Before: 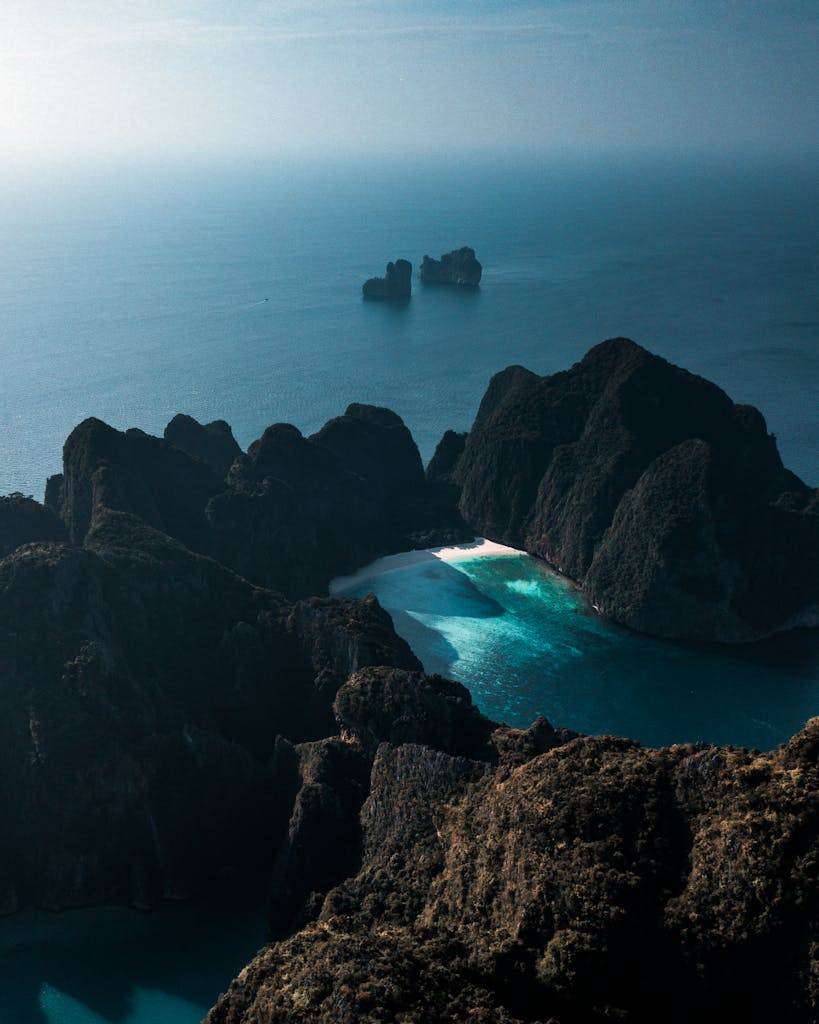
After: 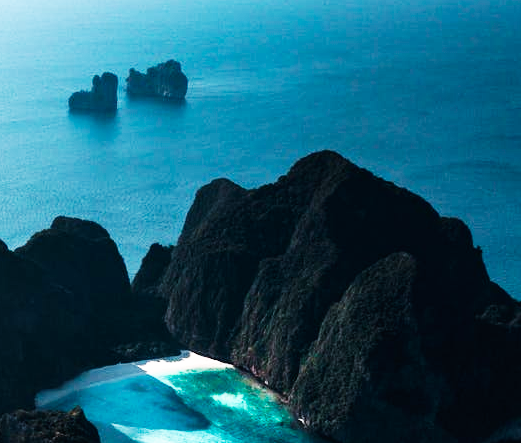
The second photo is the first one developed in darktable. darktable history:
base curve: curves: ch0 [(0, 0) (0.007, 0.004) (0.027, 0.03) (0.046, 0.07) (0.207, 0.54) (0.442, 0.872) (0.673, 0.972) (1, 1)], preserve colors none
crop: left 36.005%, top 18.293%, right 0.31%, bottom 38.444%
